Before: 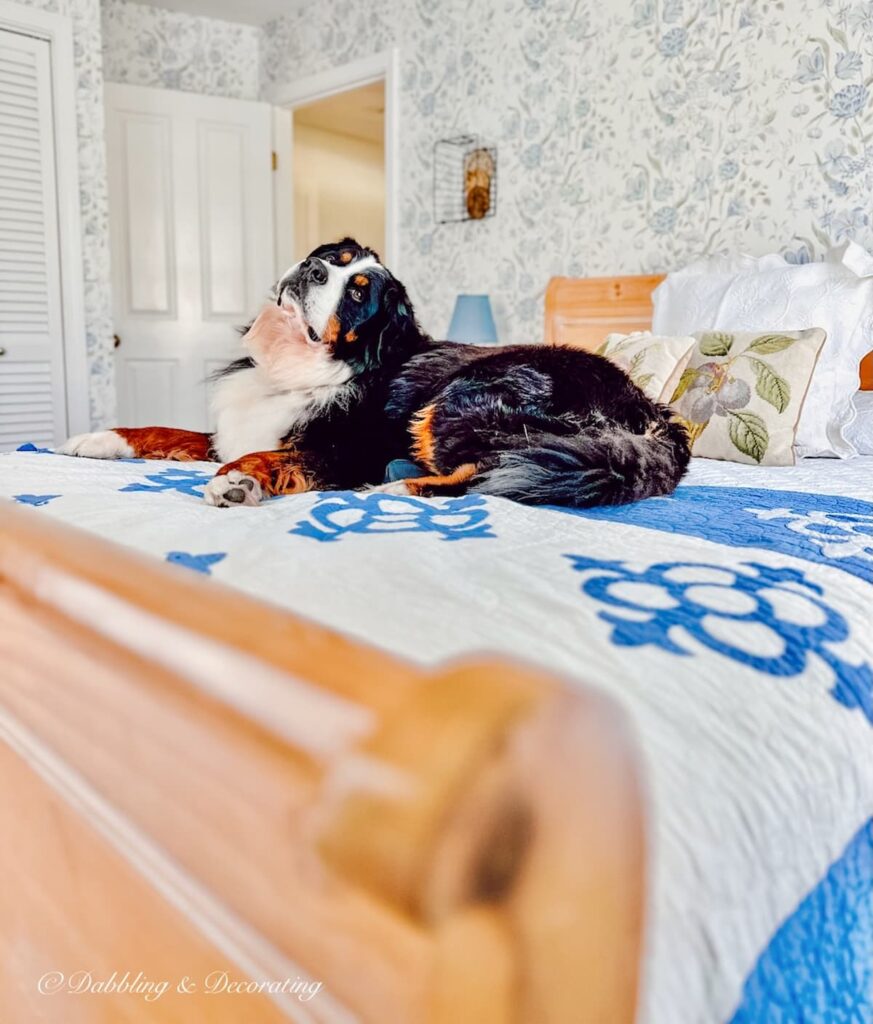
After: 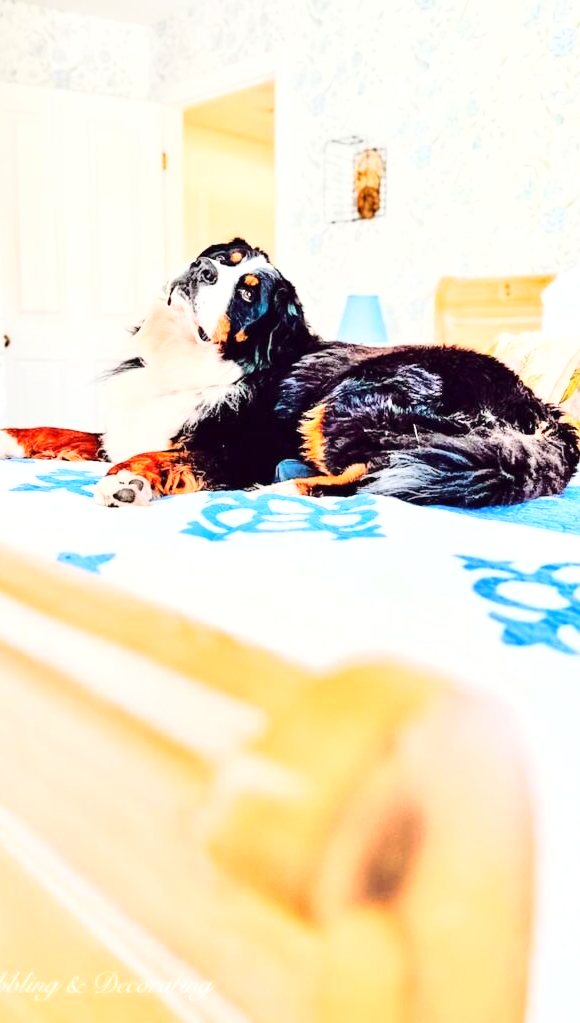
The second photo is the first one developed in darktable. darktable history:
crop and rotate: left 12.641%, right 20.834%
base curve: curves: ch0 [(0, 0) (0.032, 0.037) (0.105, 0.228) (0.435, 0.76) (0.856, 0.983) (1, 1)]
exposure: exposure 0.608 EV, compensate highlight preservation false
